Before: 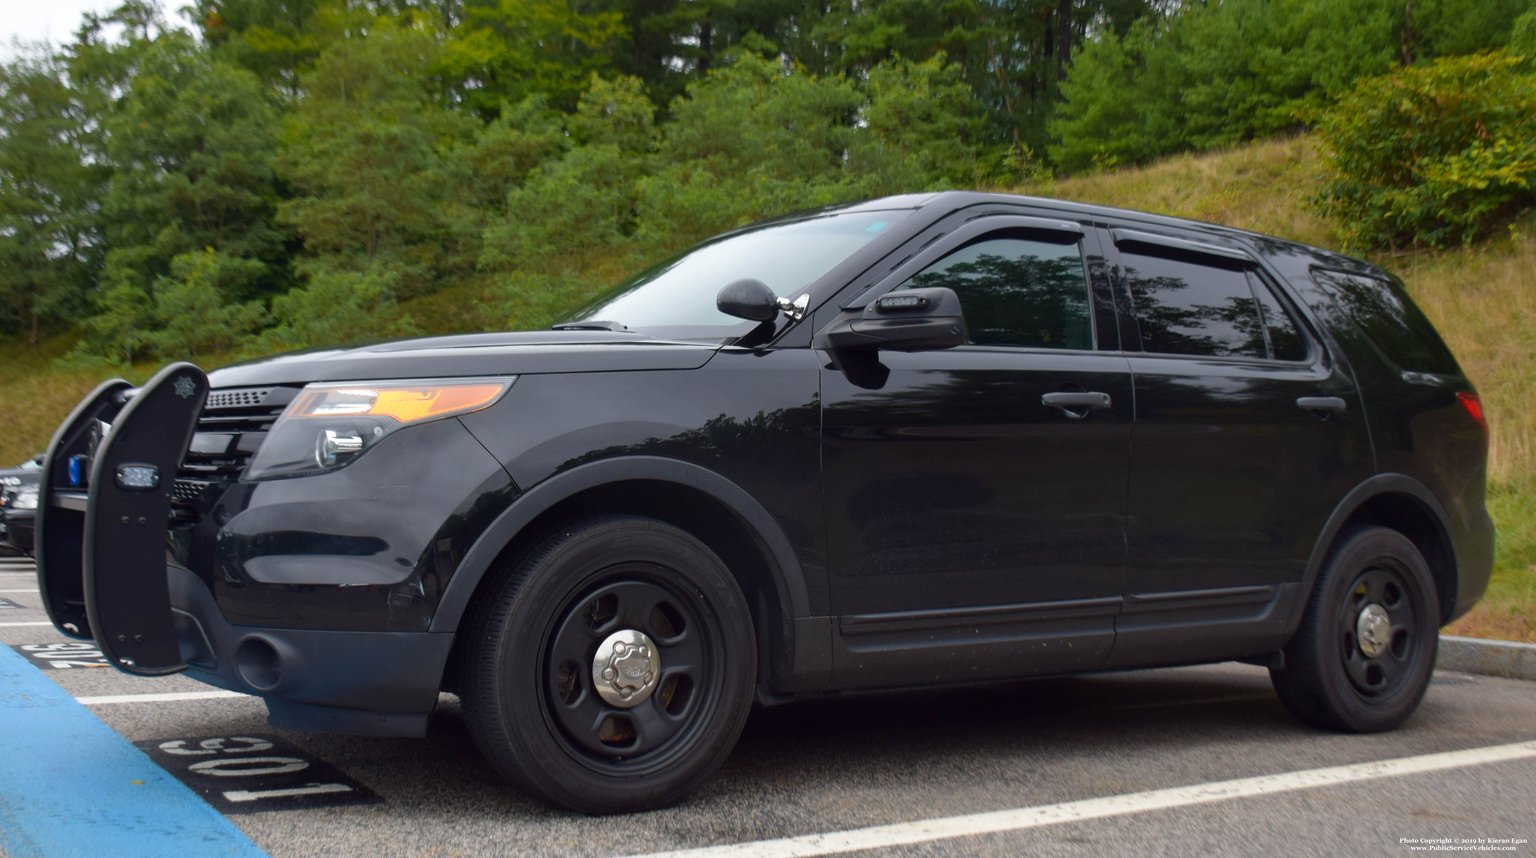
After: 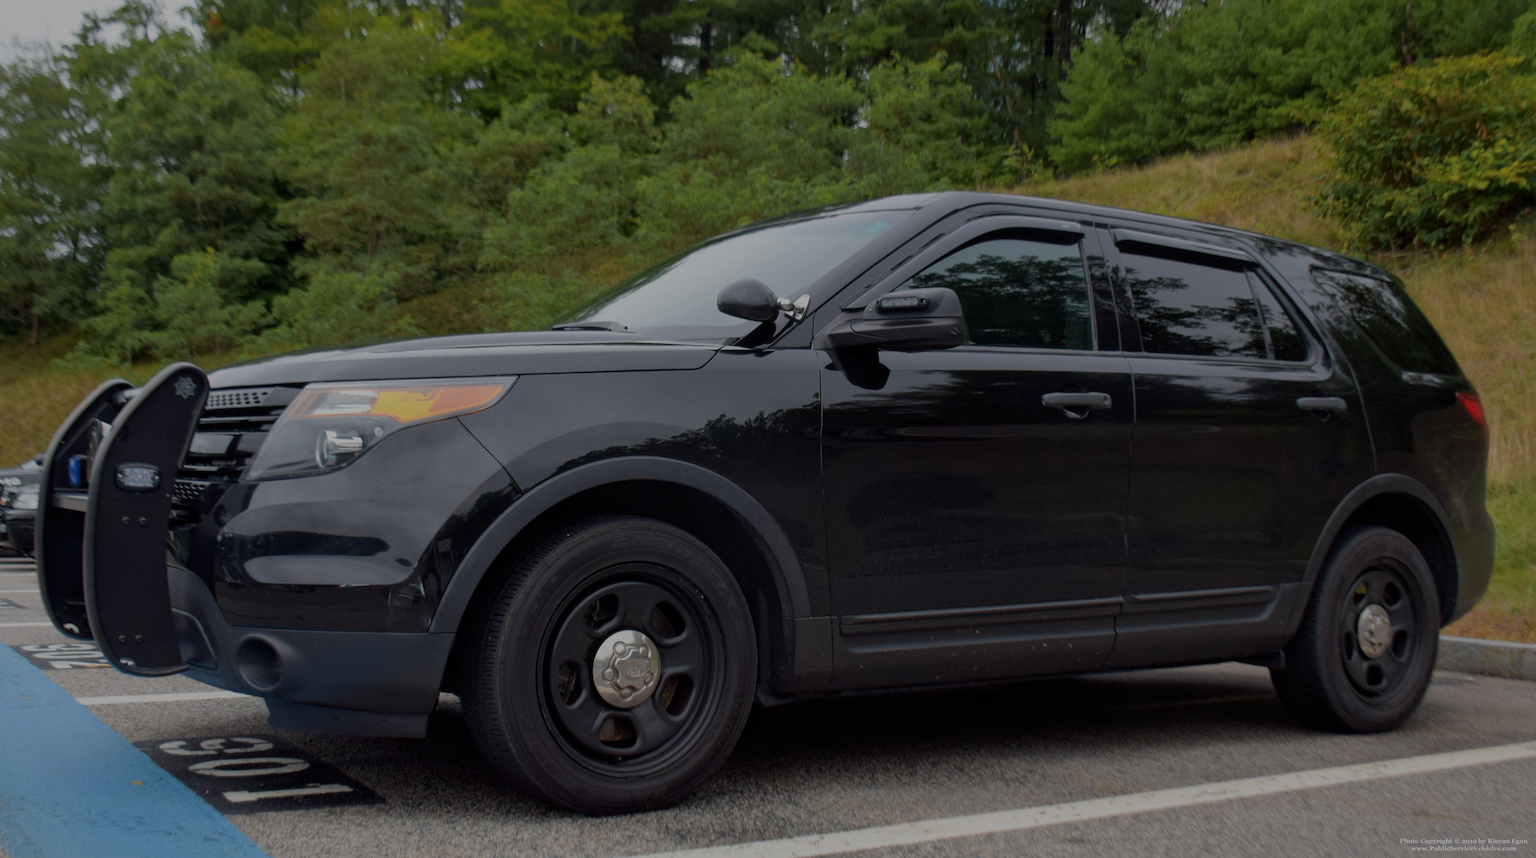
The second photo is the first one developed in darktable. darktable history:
local contrast: mode bilateral grid, contrast 10, coarseness 24, detail 115%, midtone range 0.2
filmic rgb: middle gray luminance 4.45%, black relative exposure -12.96 EV, white relative exposure 5.04 EV, target black luminance 0%, hardness 5.16, latitude 59.52%, contrast 0.753, highlights saturation mix 5.92%, shadows ↔ highlights balance 25.43%
exposure: exposure -0.901 EV, compensate highlight preservation false
